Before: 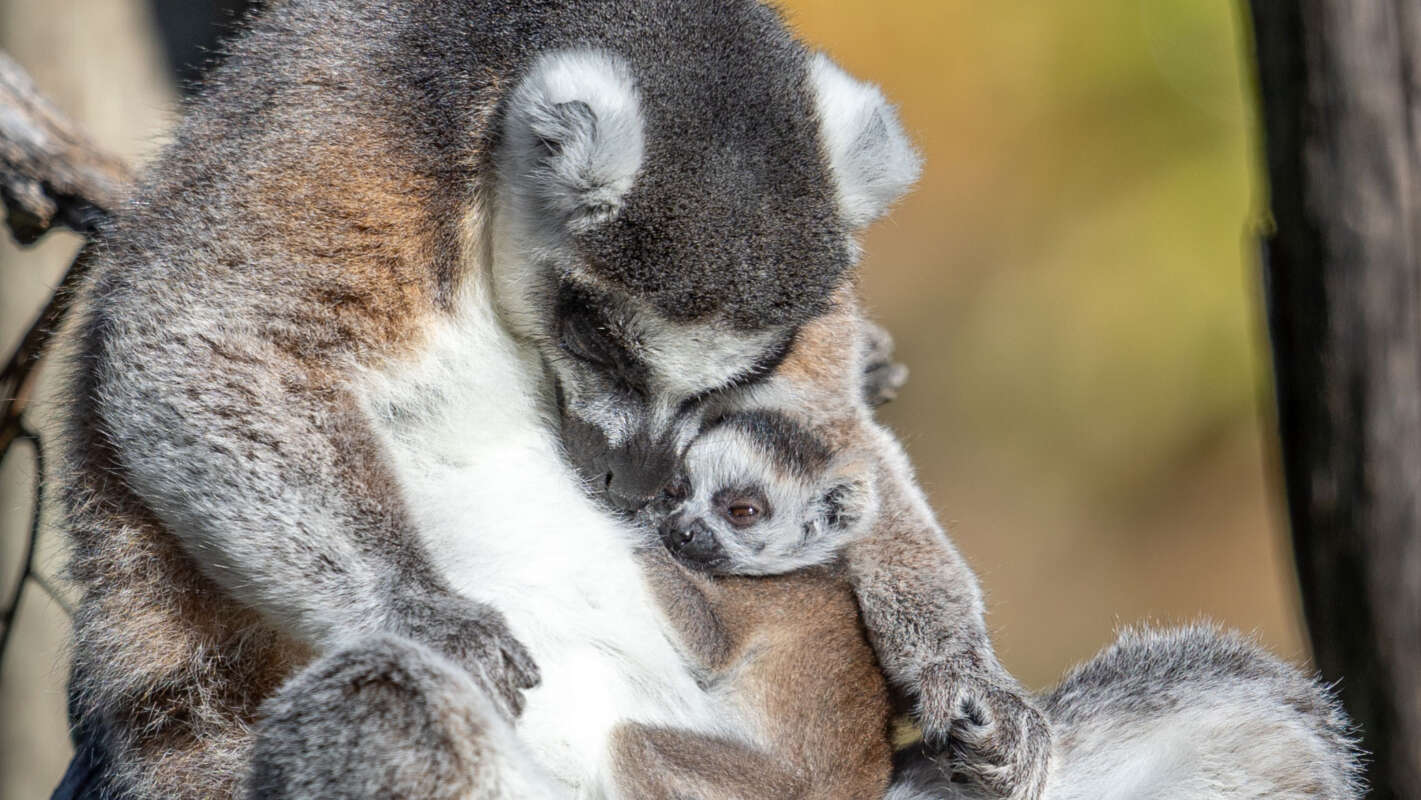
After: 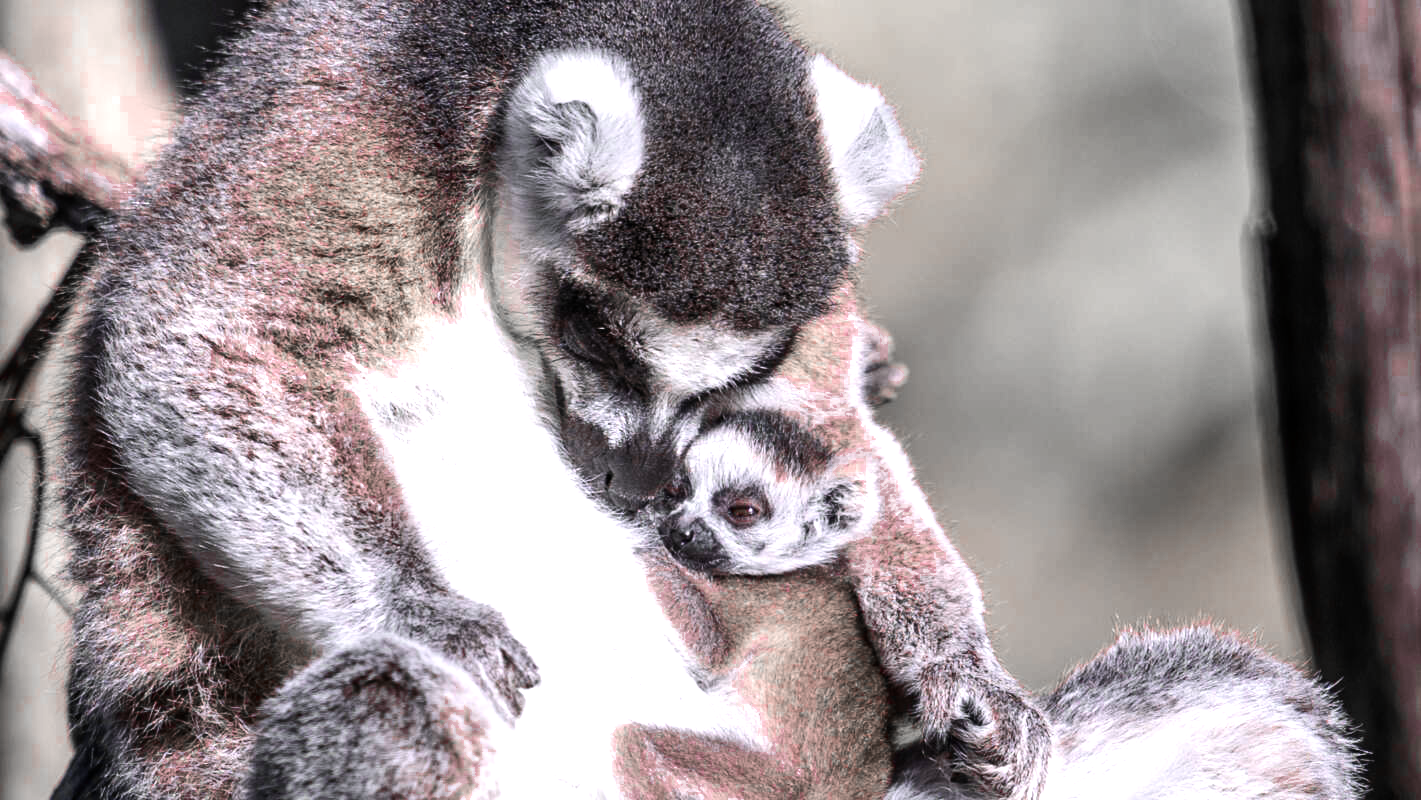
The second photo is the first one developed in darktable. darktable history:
color zones: curves: ch0 [(0, 0.278) (0.143, 0.5) (0.286, 0.5) (0.429, 0.5) (0.571, 0.5) (0.714, 0.5) (0.857, 0.5) (1, 0.5)]; ch1 [(0, 1) (0.143, 0.165) (0.286, 0) (0.429, 0) (0.571, 0) (0.714, 0) (0.857, 0.5) (1, 0.5)]; ch2 [(0, 0.508) (0.143, 0.5) (0.286, 0.5) (0.429, 0.5) (0.571, 0.5) (0.714, 0.5) (0.857, 0.5) (1, 0.5)]
white balance: red 1.05, blue 1.072
tone equalizer: -8 EV -0.75 EV, -7 EV -0.7 EV, -6 EV -0.6 EV, -5 EV -0.4 EV, -3 EV 0.4 EV, -2 EV 0.6 EV, -1 EV 0.7 EV, +0 EV 0.75 EV, edges refinement/feathering 500, mask exposure compensation -1.57 EV, preserve details no
rotate and perspective: automatic cropping original format, crop left 0, crop top 0
